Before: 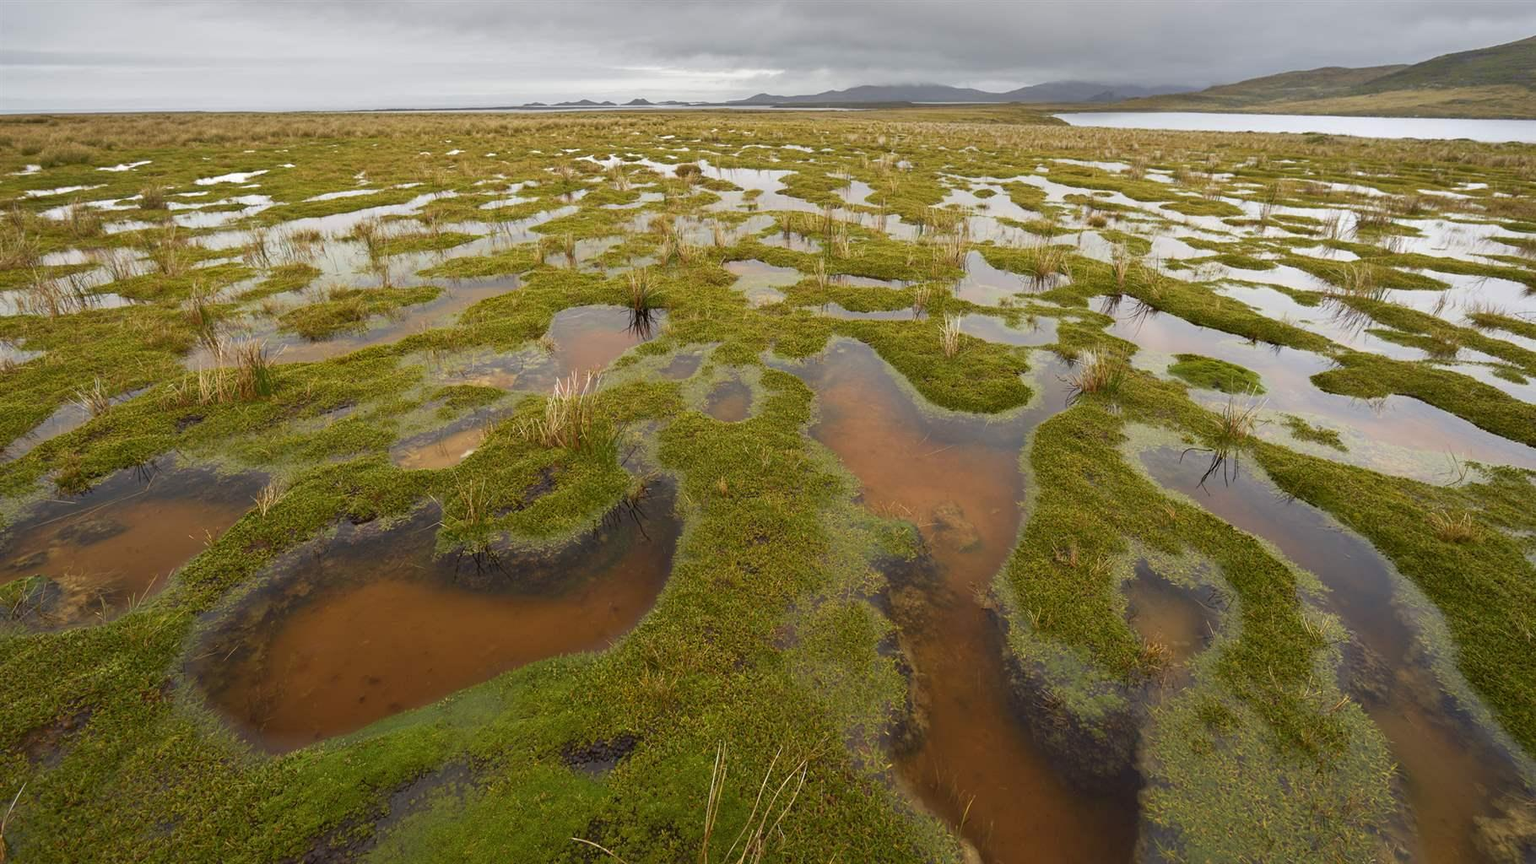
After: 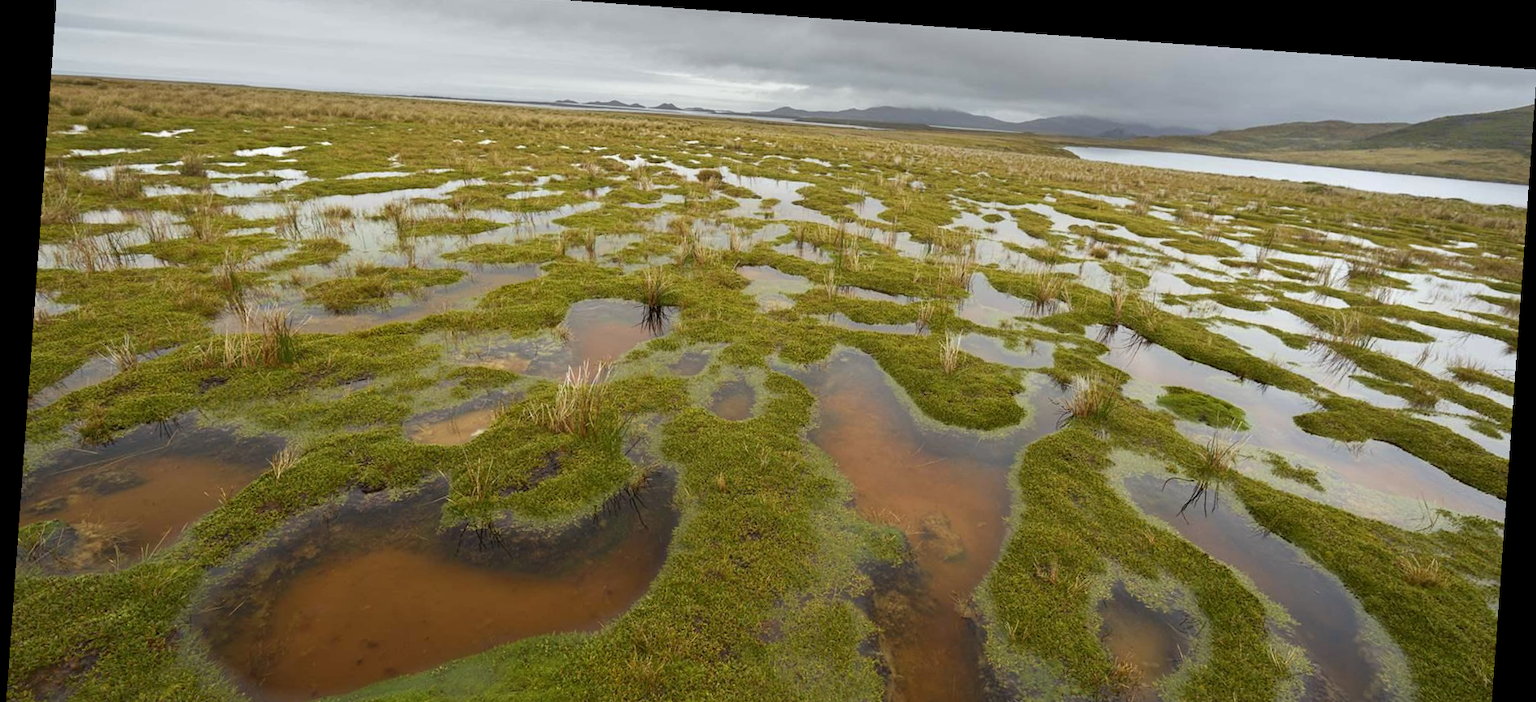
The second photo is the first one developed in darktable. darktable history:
rotate and perspective: rotation 4.1°, automatic cropping off
crop: top 3.857%, bottom 21.132%
white balance: red 0.978, blue 0.999
